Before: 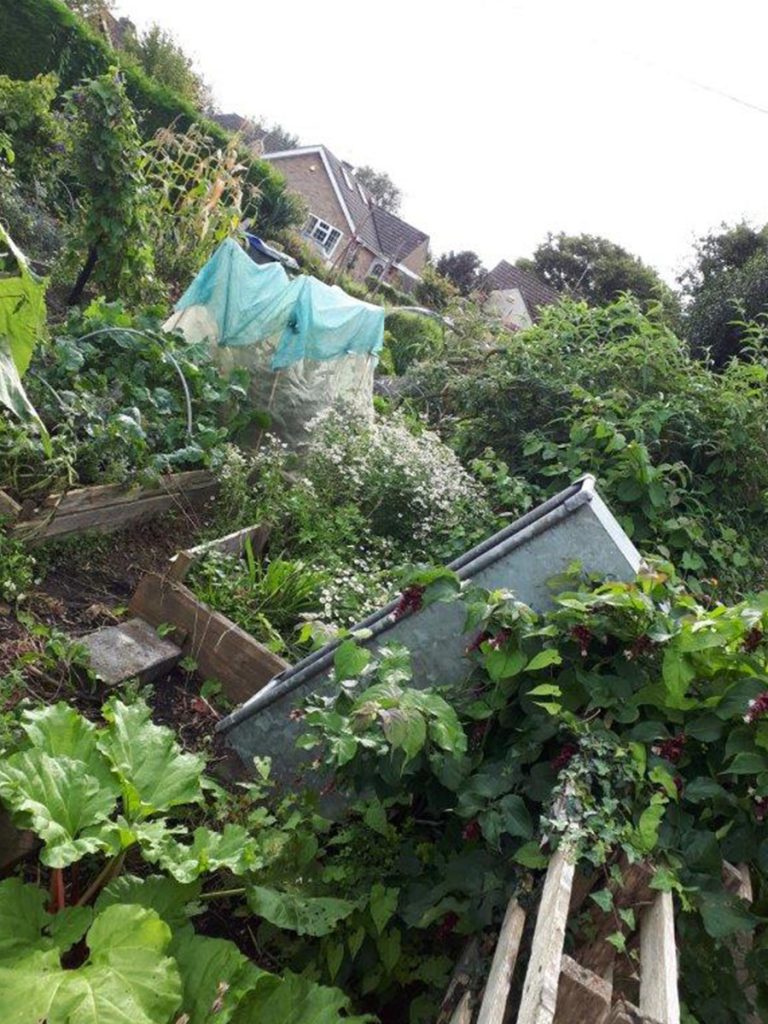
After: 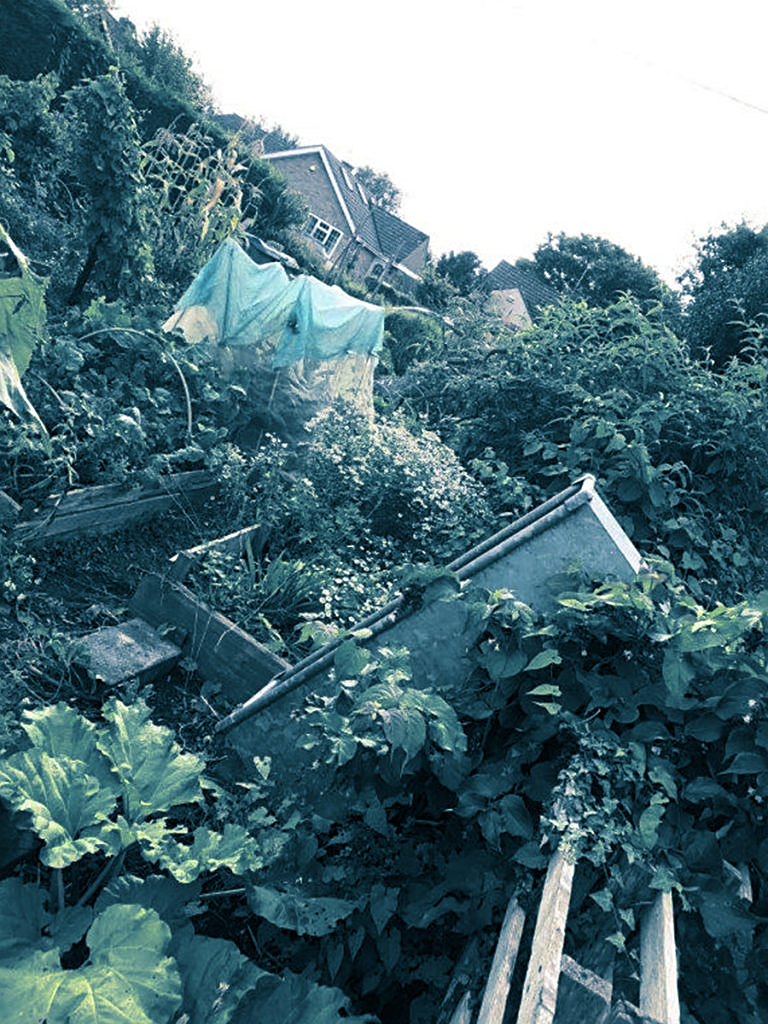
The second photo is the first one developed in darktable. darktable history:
sharpen: on, module defaults
split-toning: shadows › hue 212.4°, balance -70
